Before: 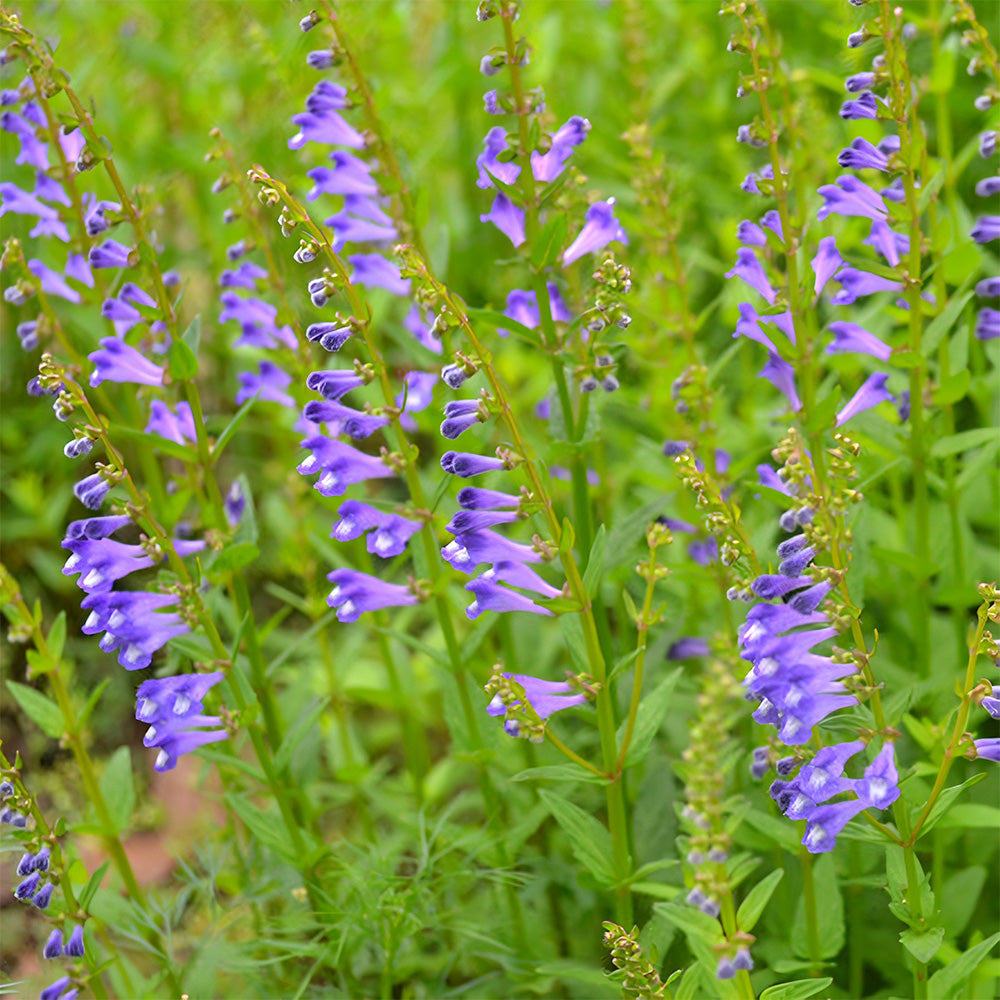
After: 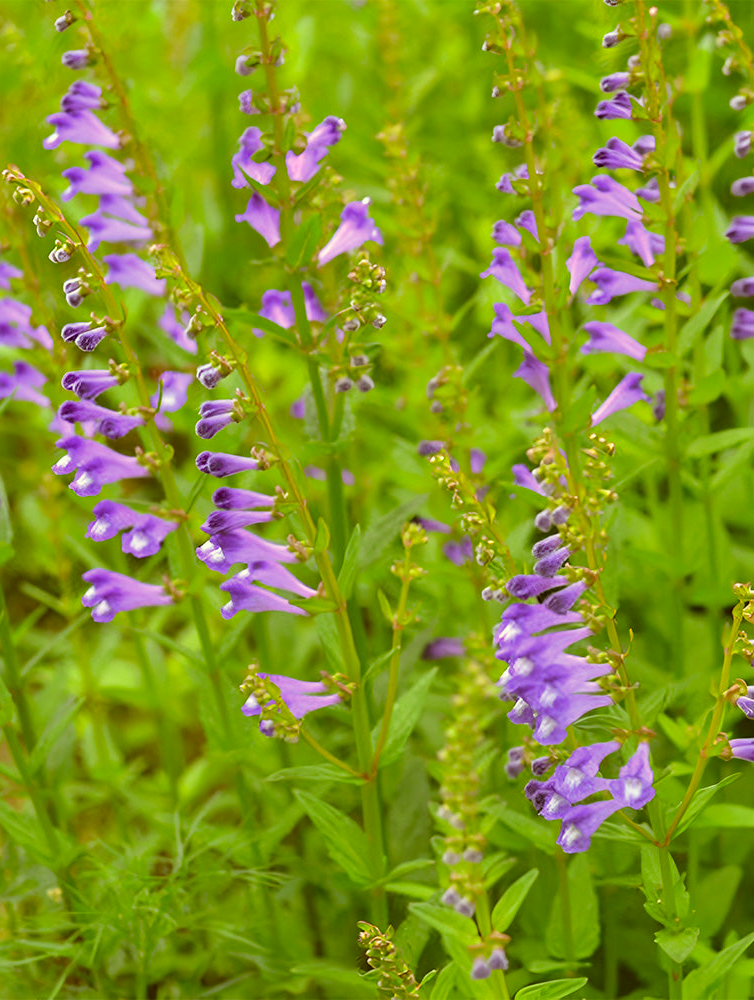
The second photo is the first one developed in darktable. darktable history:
crop and rotate: left 24.587%
color correction: highlights a* -5.17, highlights b* 9.8, shadows a* 9.34, shadows b* 24.37
